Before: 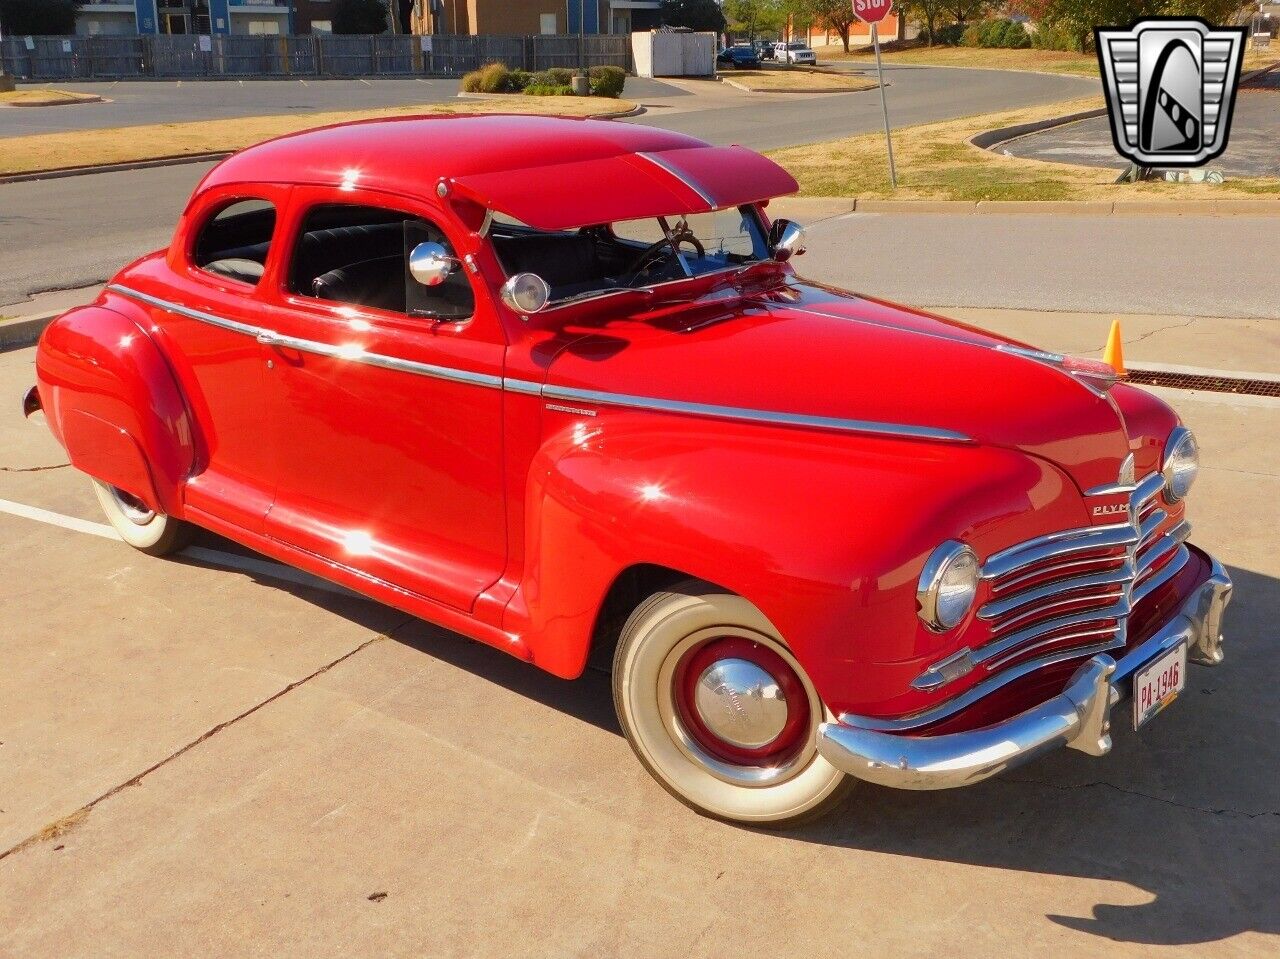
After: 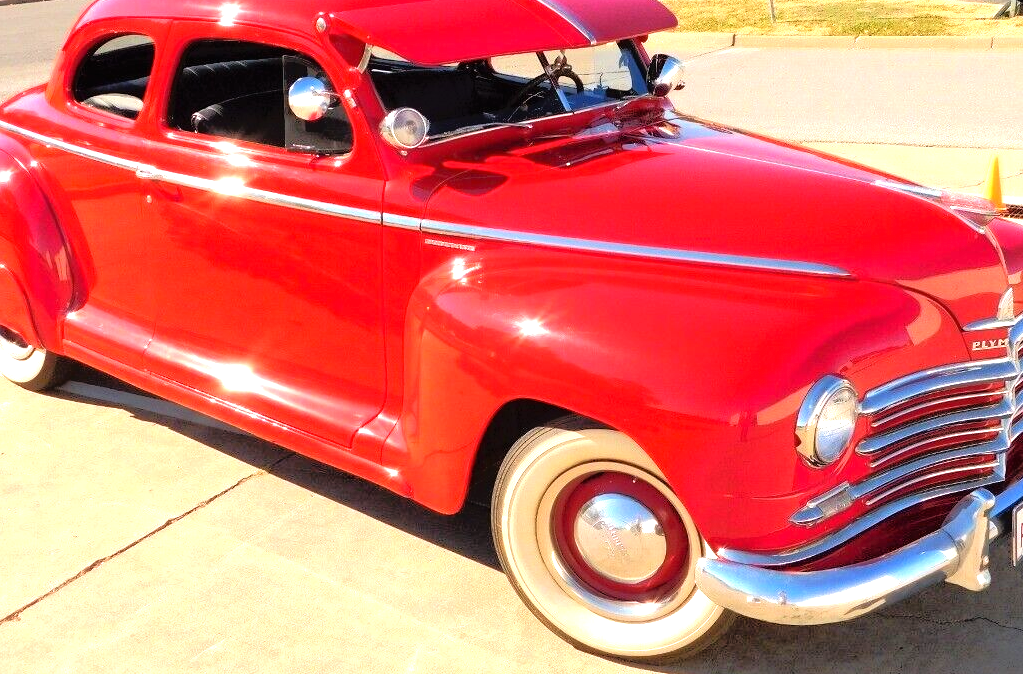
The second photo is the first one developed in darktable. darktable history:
crop: left 9.485%, top 17.301%, right 10.529%, bottom 12.398%
tone equalizer: -8 EV -1.86 EV, -7 EV -1.19 EV, -6 EV -1.62 EV, edges refinement/feathering 500, mask exposure compensation -1.57 EV, preserve details no
exposure: black level correction 0, exposure 1.199 EV, compensate exposure bias true, compensate highlight preservation false
